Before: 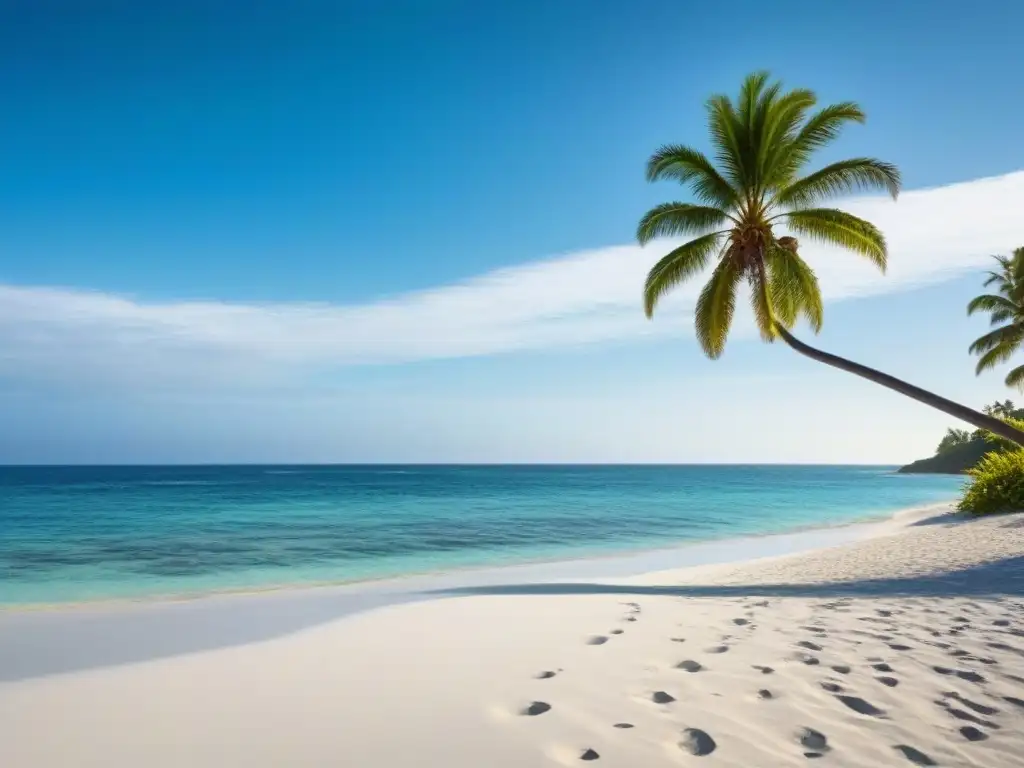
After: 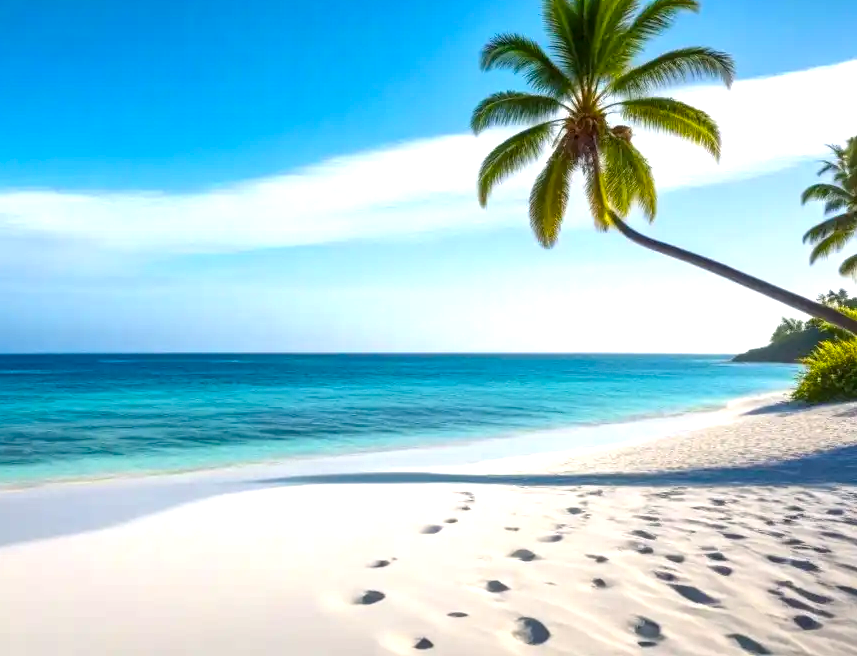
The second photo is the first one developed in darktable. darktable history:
local contrast: on, module defaults
color balance rgb: power › chroma 1.024%, power › hue 253.22°, perceptual saturation grading › global saturation 19.769%, perceptual brilliance grading › global brilliance 12.609%, global vibrance 14.907%
crop: left 16.295%, top 14.519%
